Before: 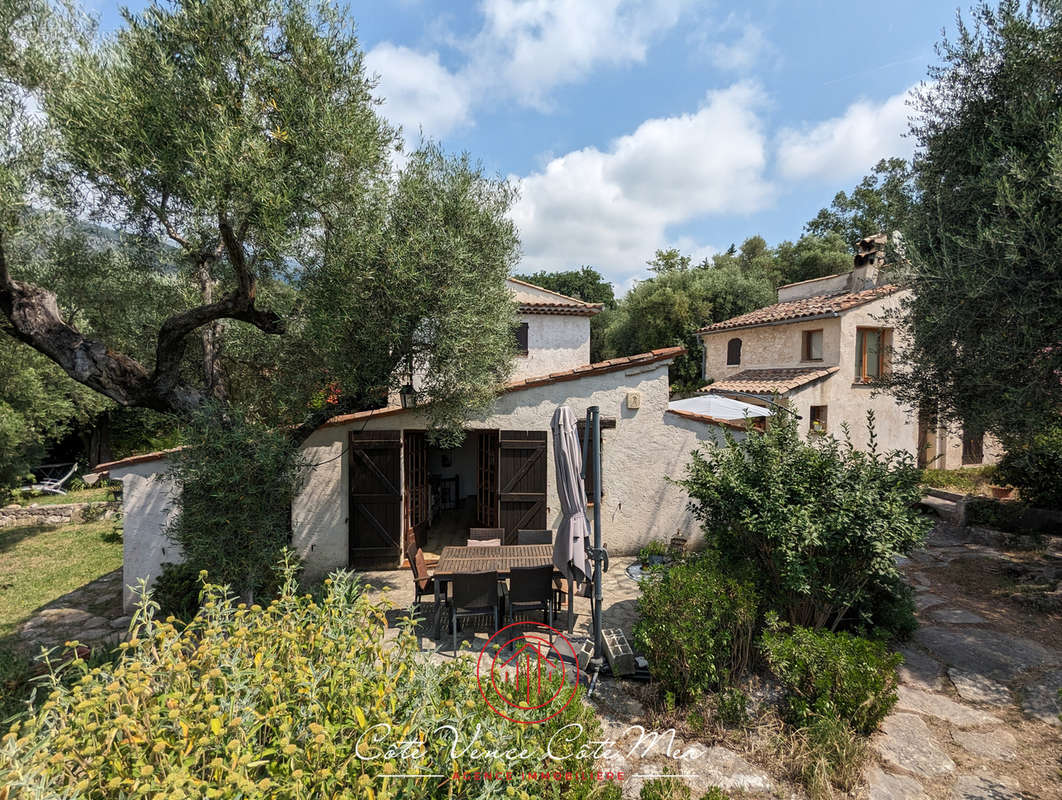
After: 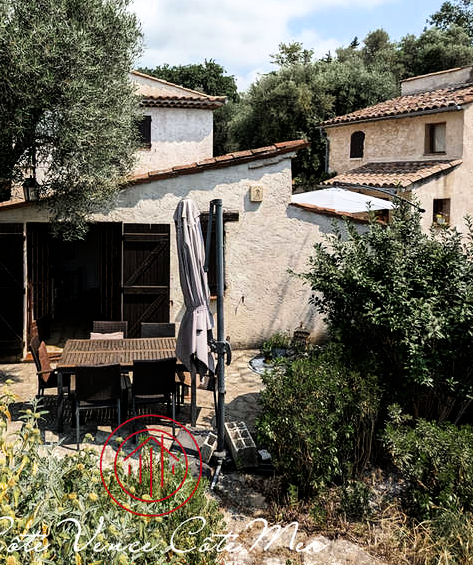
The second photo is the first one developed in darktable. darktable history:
crop: left 35.562%, top 25.923%, right 19.847%, bottom 3.435%
exposure: exposure 0.128 EV, compensate highlight preservation false
filmic rgb: black relative exposure -6.48 EV, white relative exposure 2.43 EV, target white luminance 99.922%, hardness 5.25, latitude 0.175%, contrast 1.42, highlights saturation mix 2.47%
color zones: curves: ch0 [(0.11, 0.396) (0.195, 0.36) (0.25, 0.5) (0.303, 0.412) (0.357, 0.544) (0.75, 0.5) (0.967, 0.328)]; ch1 [(0, 0.468) (0.112, 0.512) (0.202, 0.6) (0.25, 0.5) (0.307, 0.352) (0.357, 0.544) (0.75, 0.5) (0.963, 0.524)]
